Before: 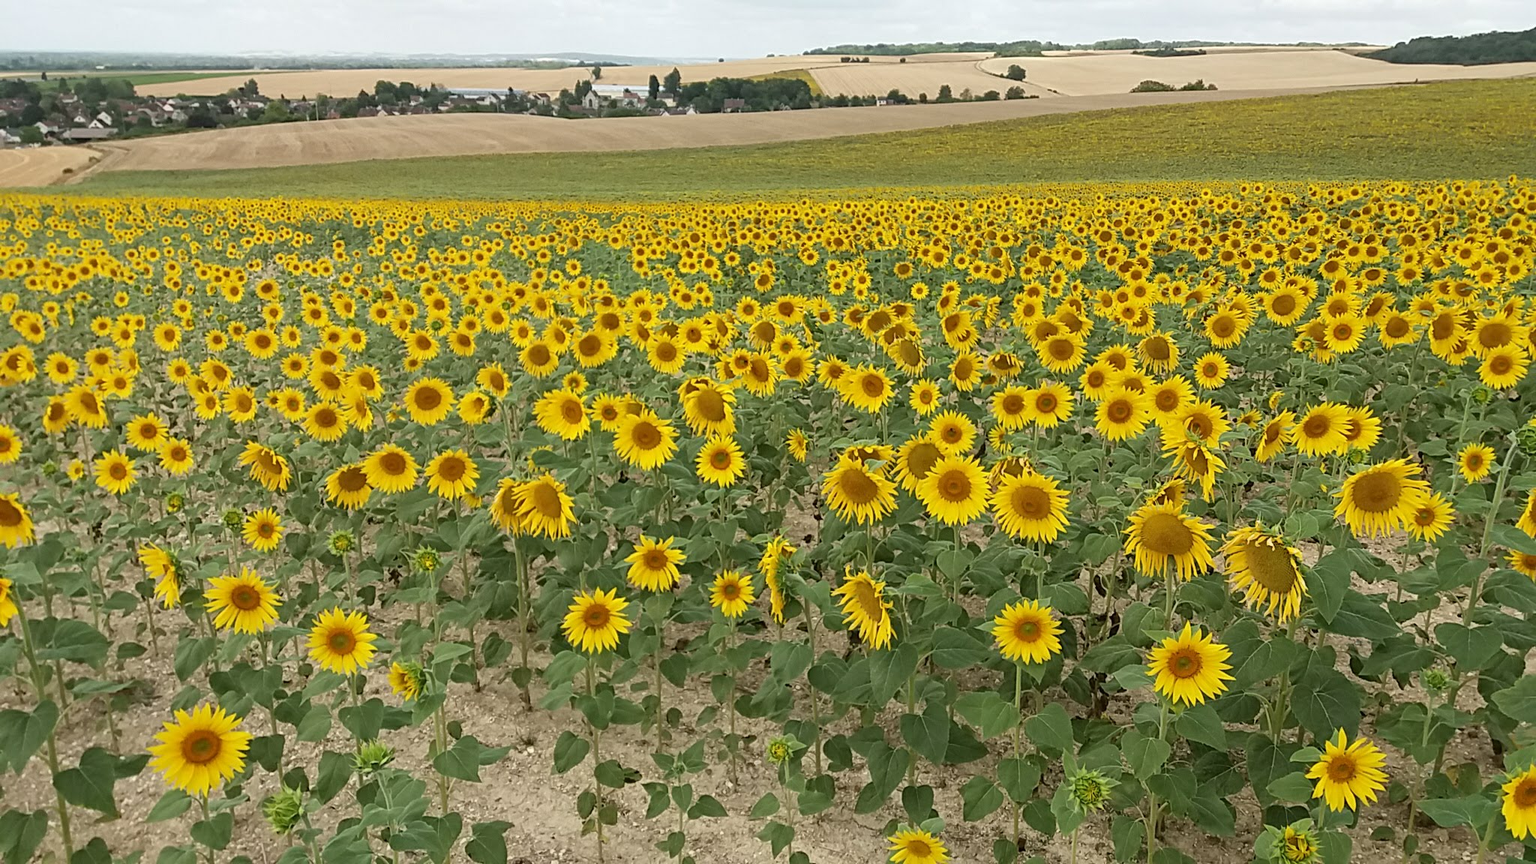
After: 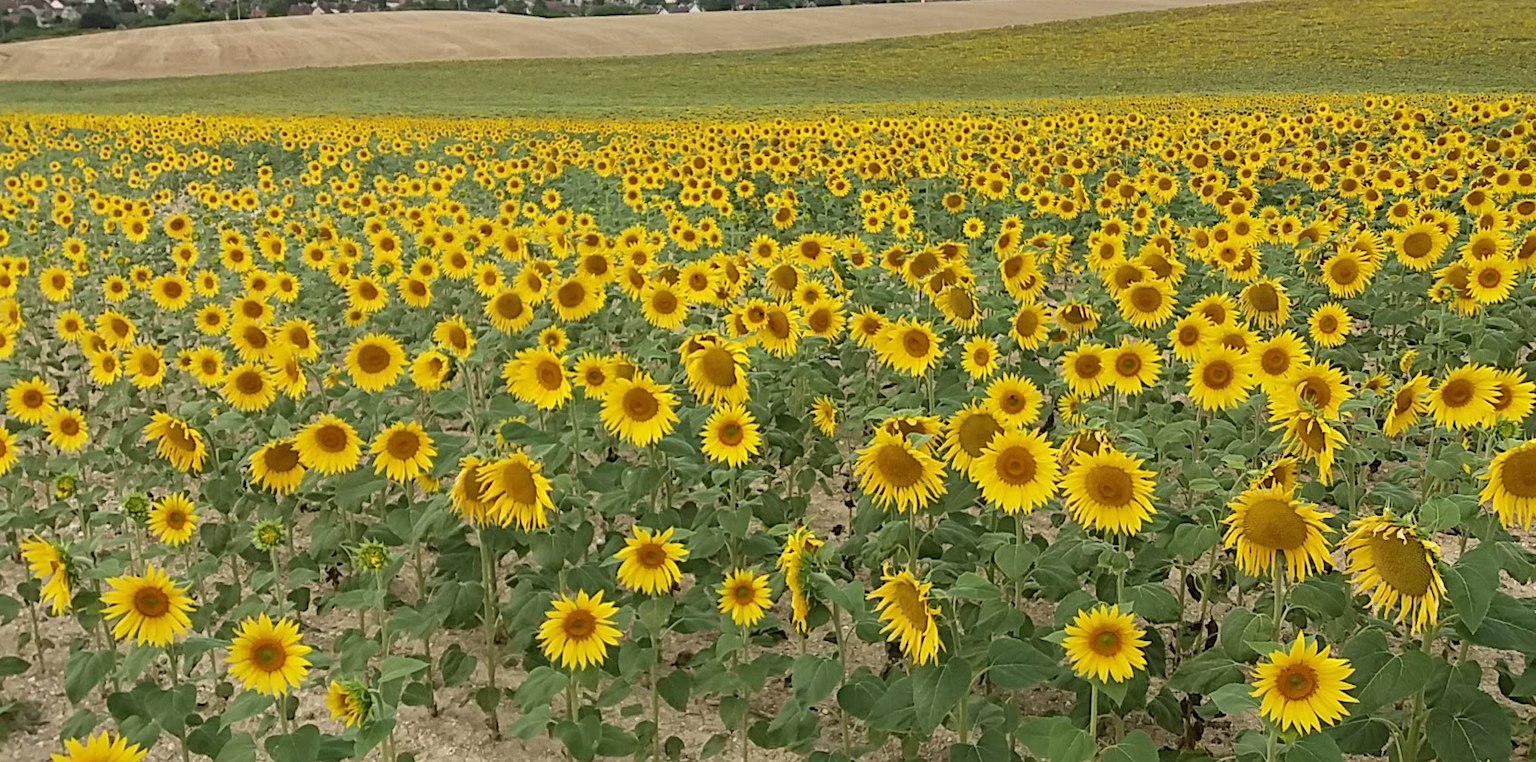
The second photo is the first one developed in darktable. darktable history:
crop: left 7.918%, top 12.088%, right 10.059%, bottom 15.432%
